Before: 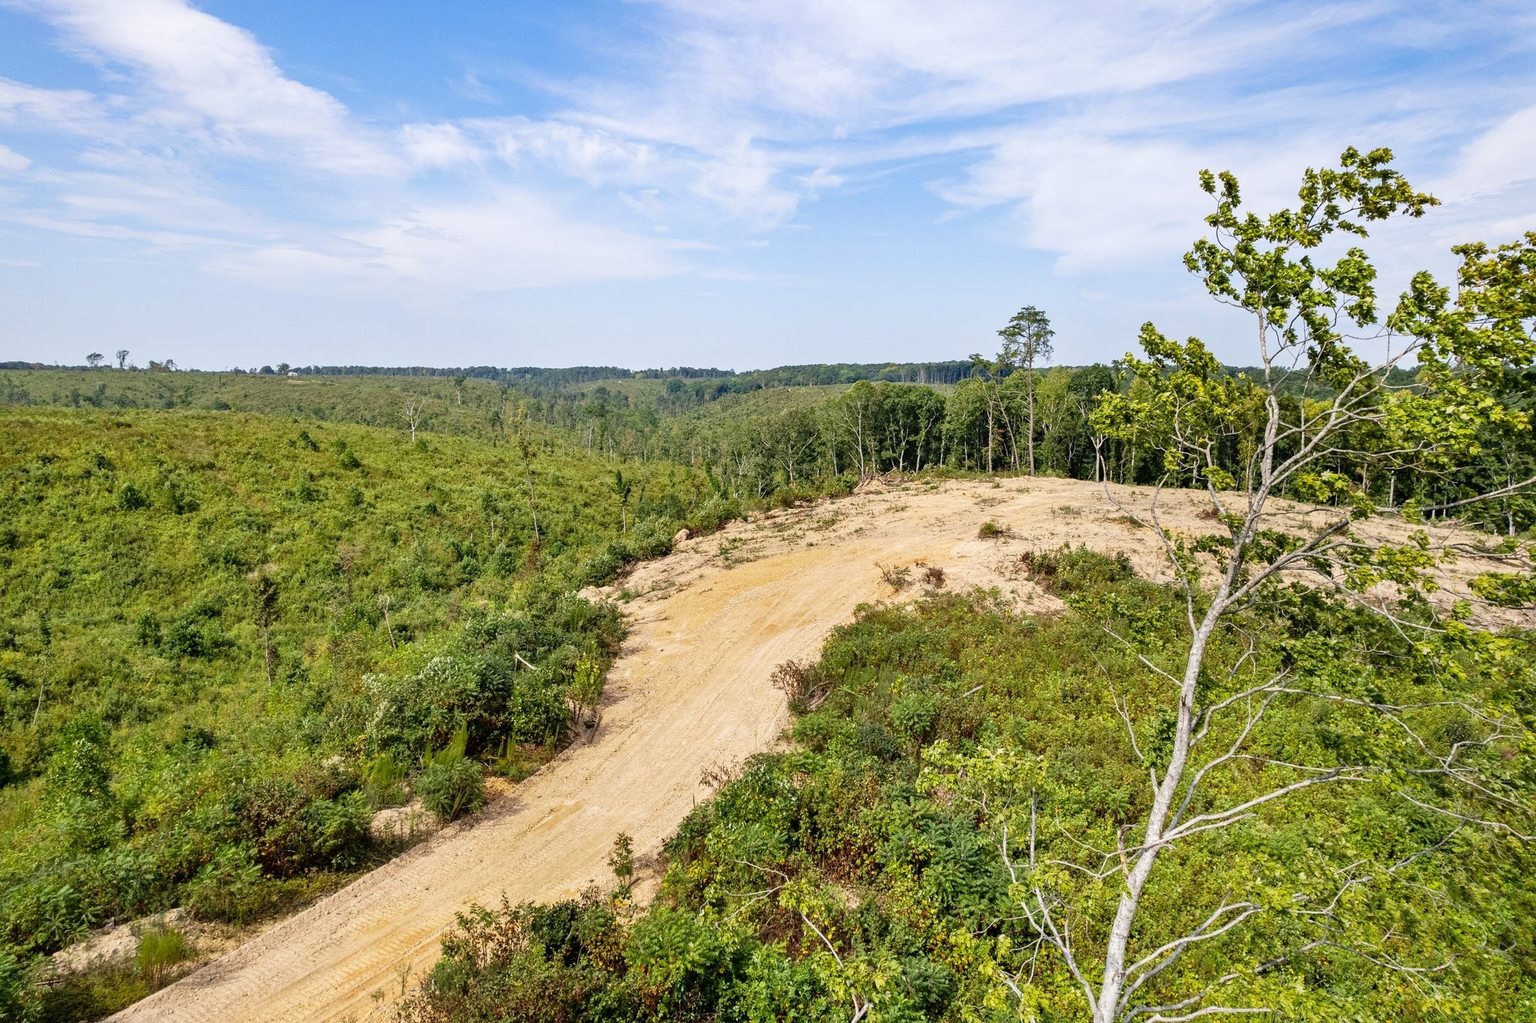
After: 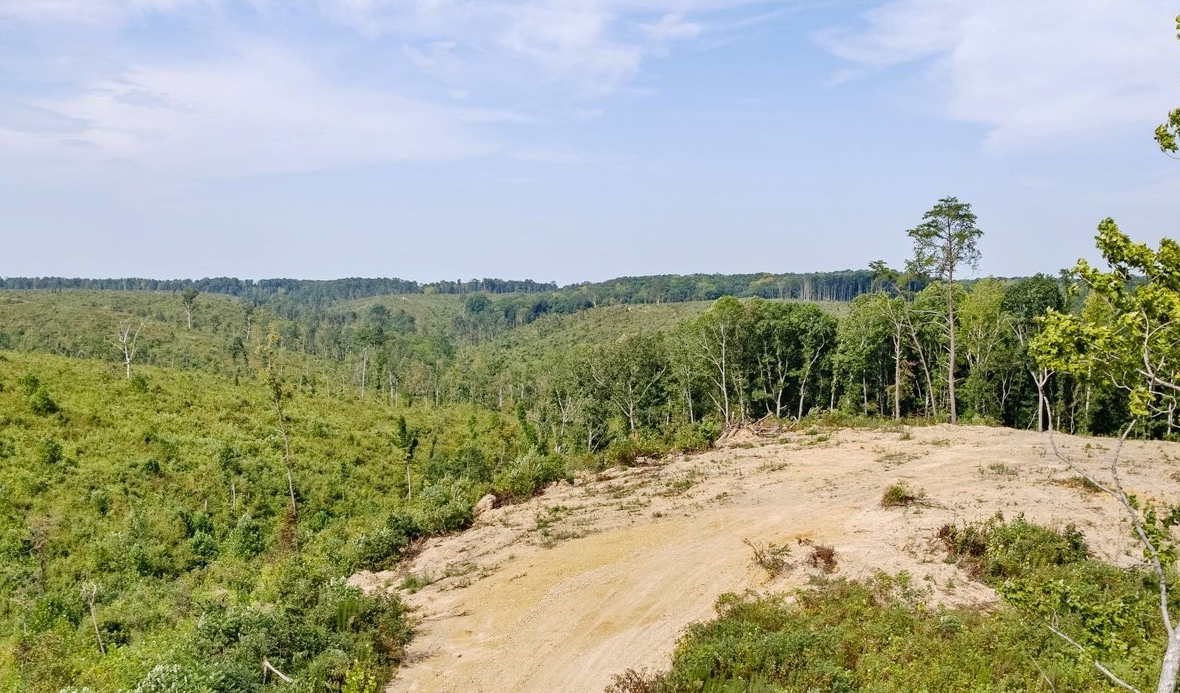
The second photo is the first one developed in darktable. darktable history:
base curve: curves: ch0 [(0, 0) (0.235, 0.266) (0.503, 0.496) (0.786, 0.72) (1, 1)], preserve colors none
crop: left 20.659%, top 15.5%, right 21.676%, bottom 33.666%
